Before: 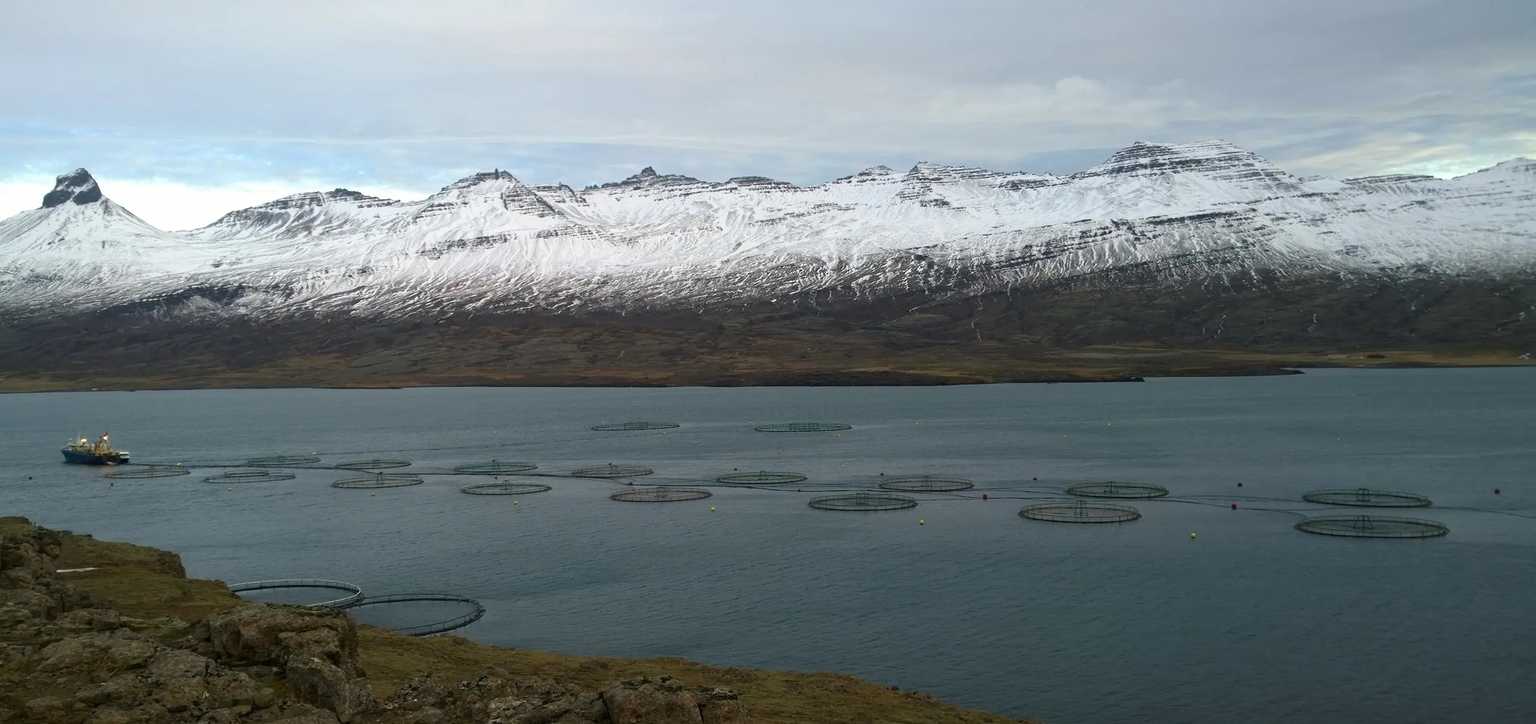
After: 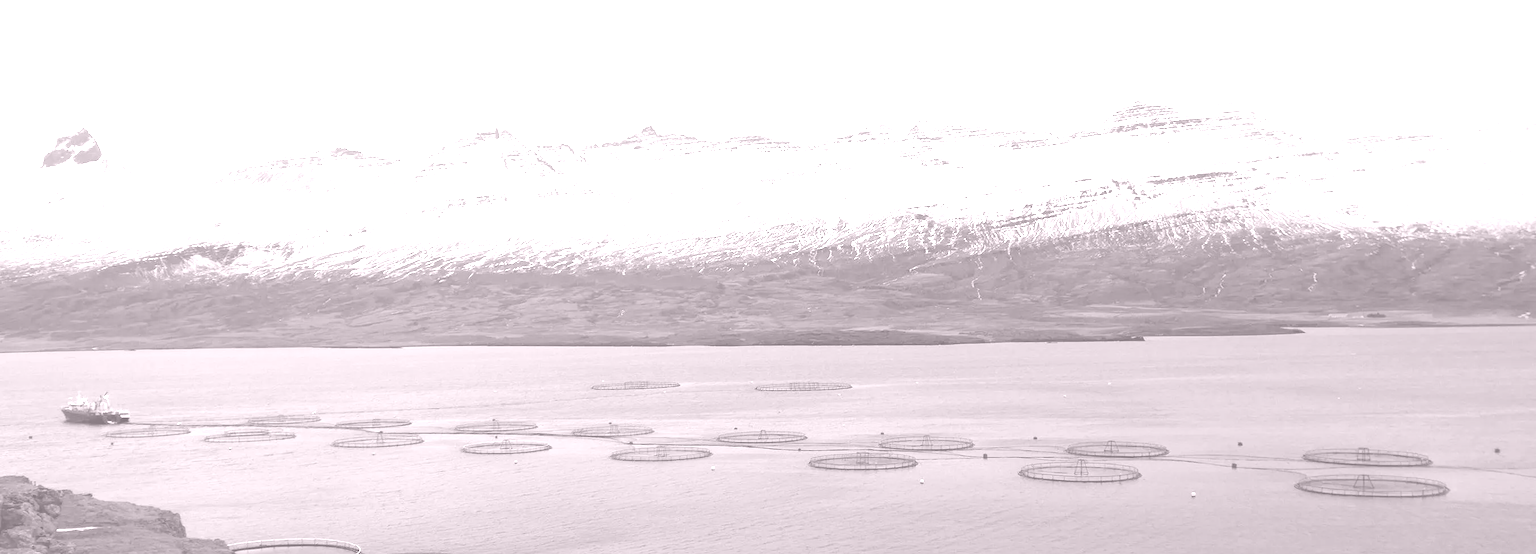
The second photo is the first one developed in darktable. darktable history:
exposure: exposure 0.564 EV, compensate highlight preservation false
colorize: hue 25.2°, saturation 83%, source mix 82%, lightness 79%, version 1
tone curve: curves: ch0 [(0, 0) (0.058, 0.027) (0.214, 0.183) (0.304, 0.288) (0.561, 0.554) (0.687, 0.677) (0.768, 0.768) (0.858, 0.861) (0.986, 0.957)]; ch1 [(0, 0) (0.172, 0.123) (0.312, 0.296) (0.437, 0.429) (0.471, 0.469) (0.502, 0.5) (0.513, 0.515) (0.583, 0.604) (0.631, 0.659) (0.703, 0.721) (0.889, 0.924) (1, 1)]; ch2 [(0, 0) (0.411, 0.424) (0.485, 0.497) (0.502, 0.5) (0.517, 0.511) (0.566, 0.573) (0.622, 0.613) (0.709, 0.677) (1, 1)], color space Lab, independent channels, preserve colors none
crop: top 5.667%, bottom 17.637%
